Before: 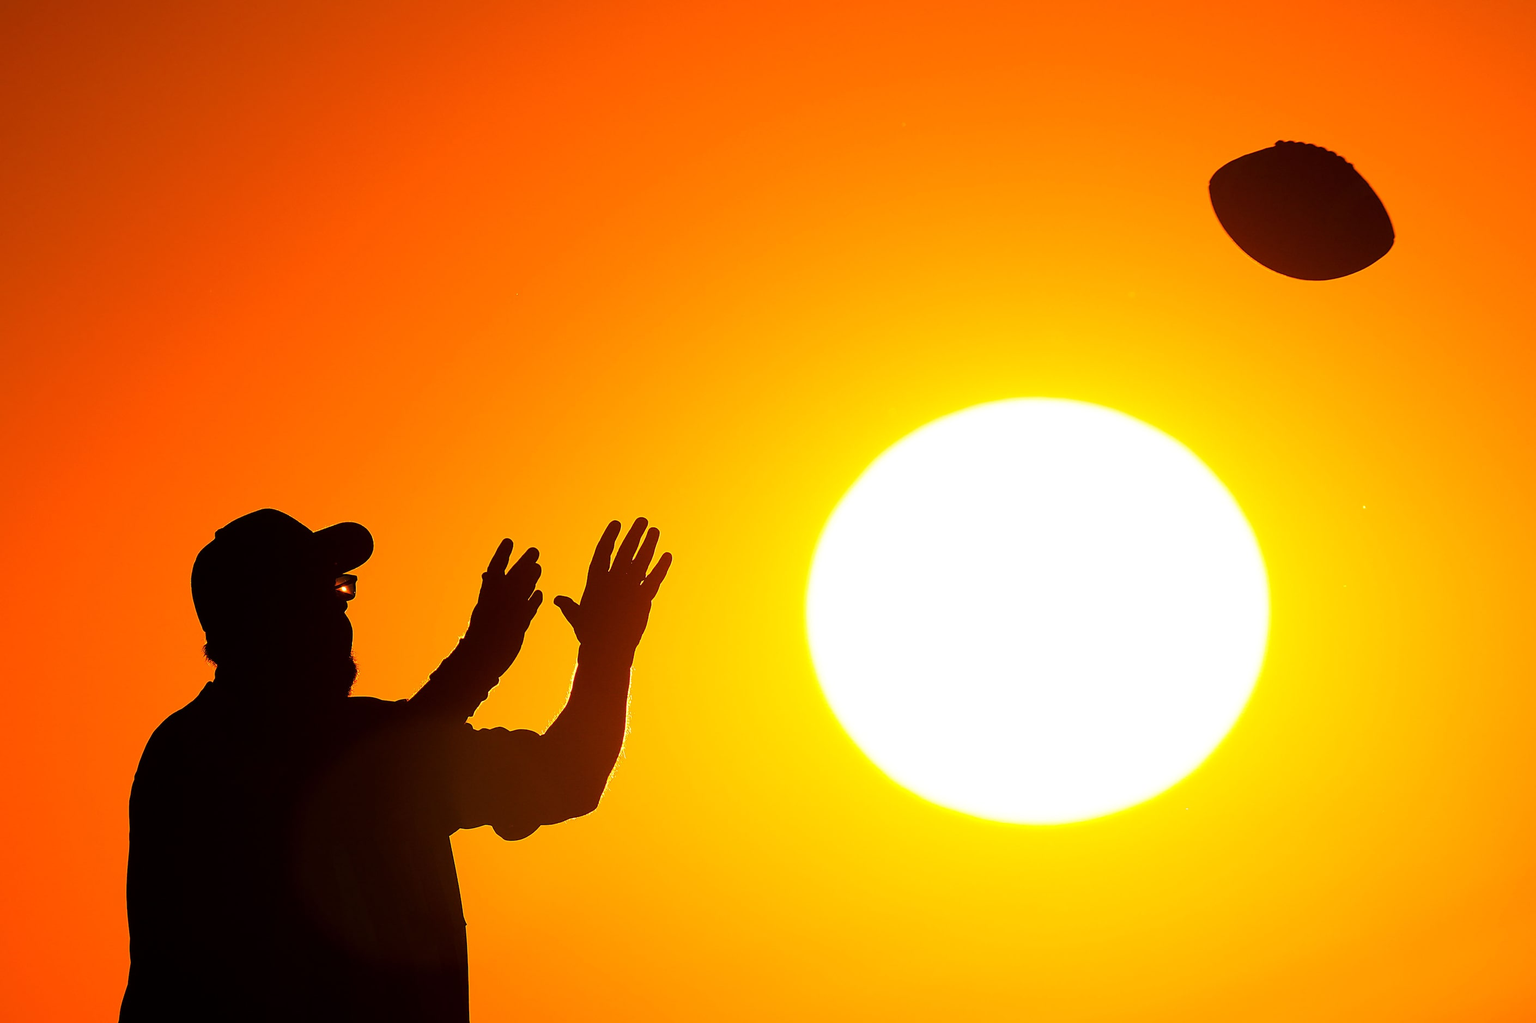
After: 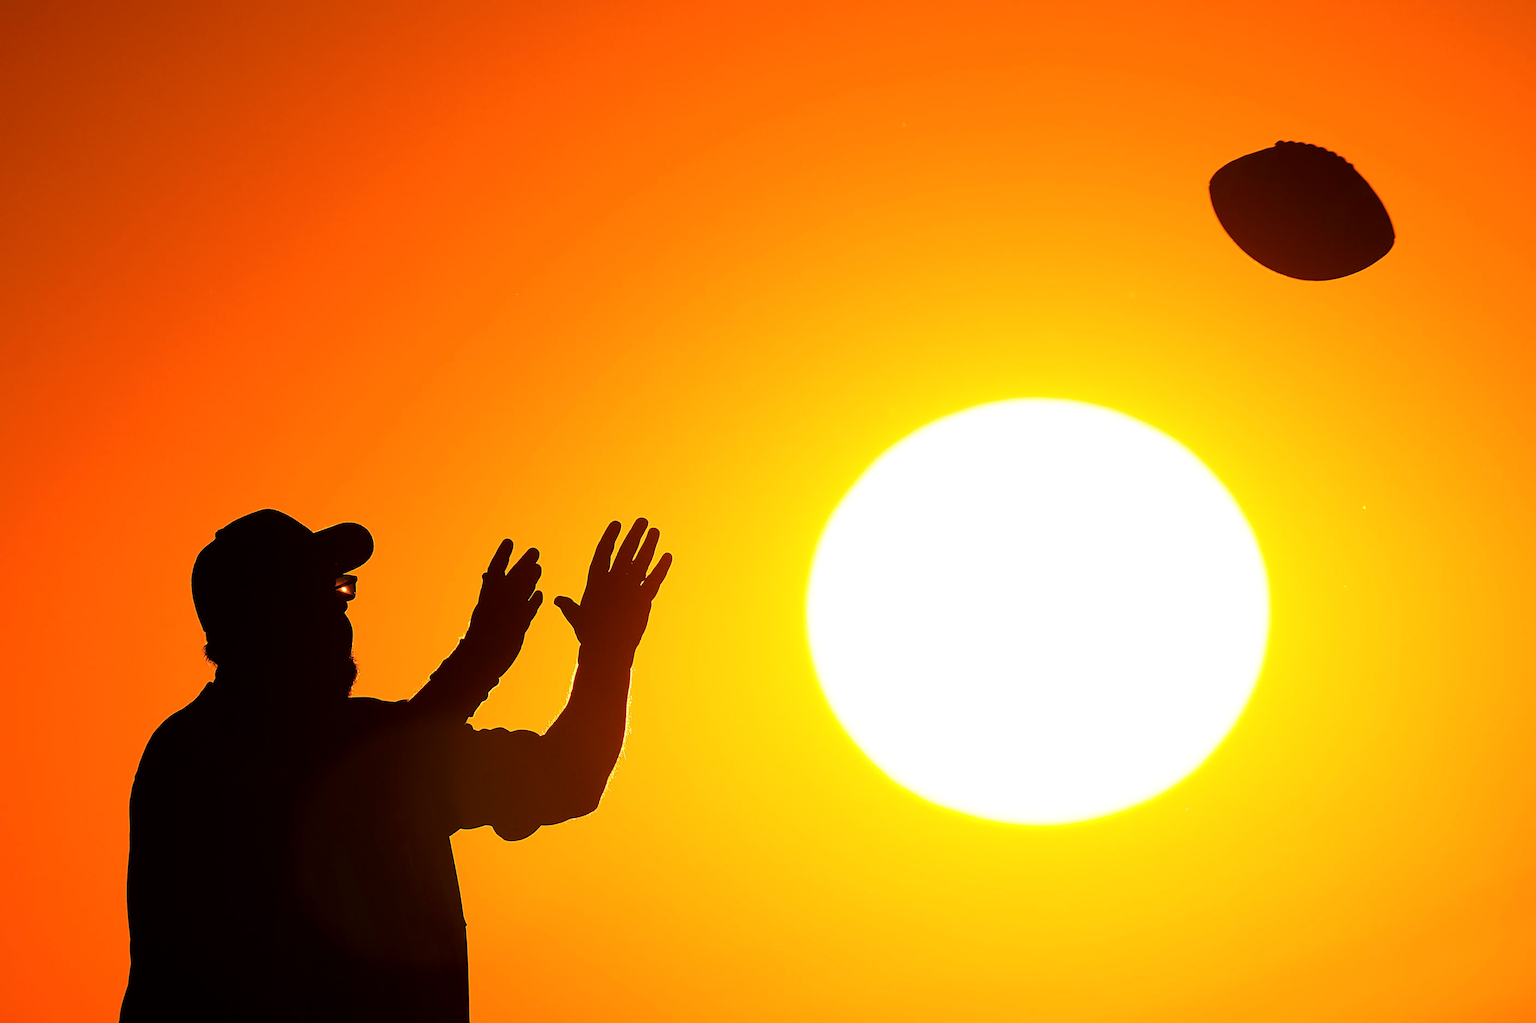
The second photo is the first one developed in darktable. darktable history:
contrast brightness saturation: contrast 0.075
